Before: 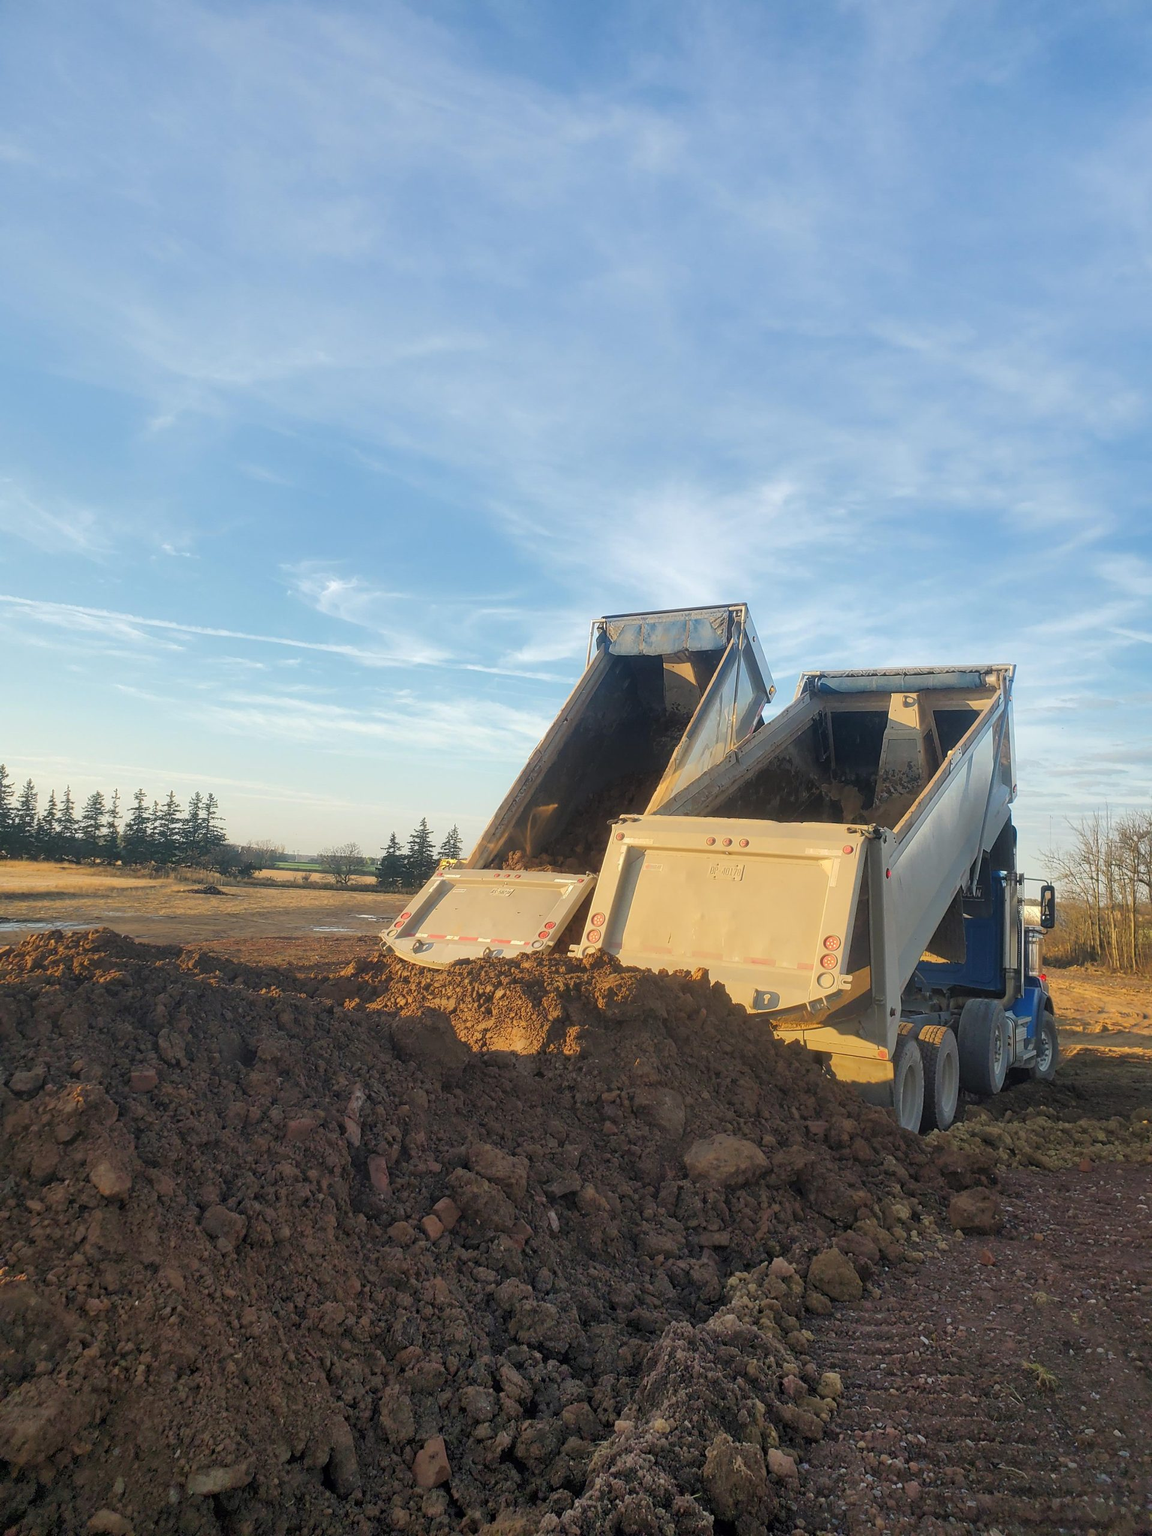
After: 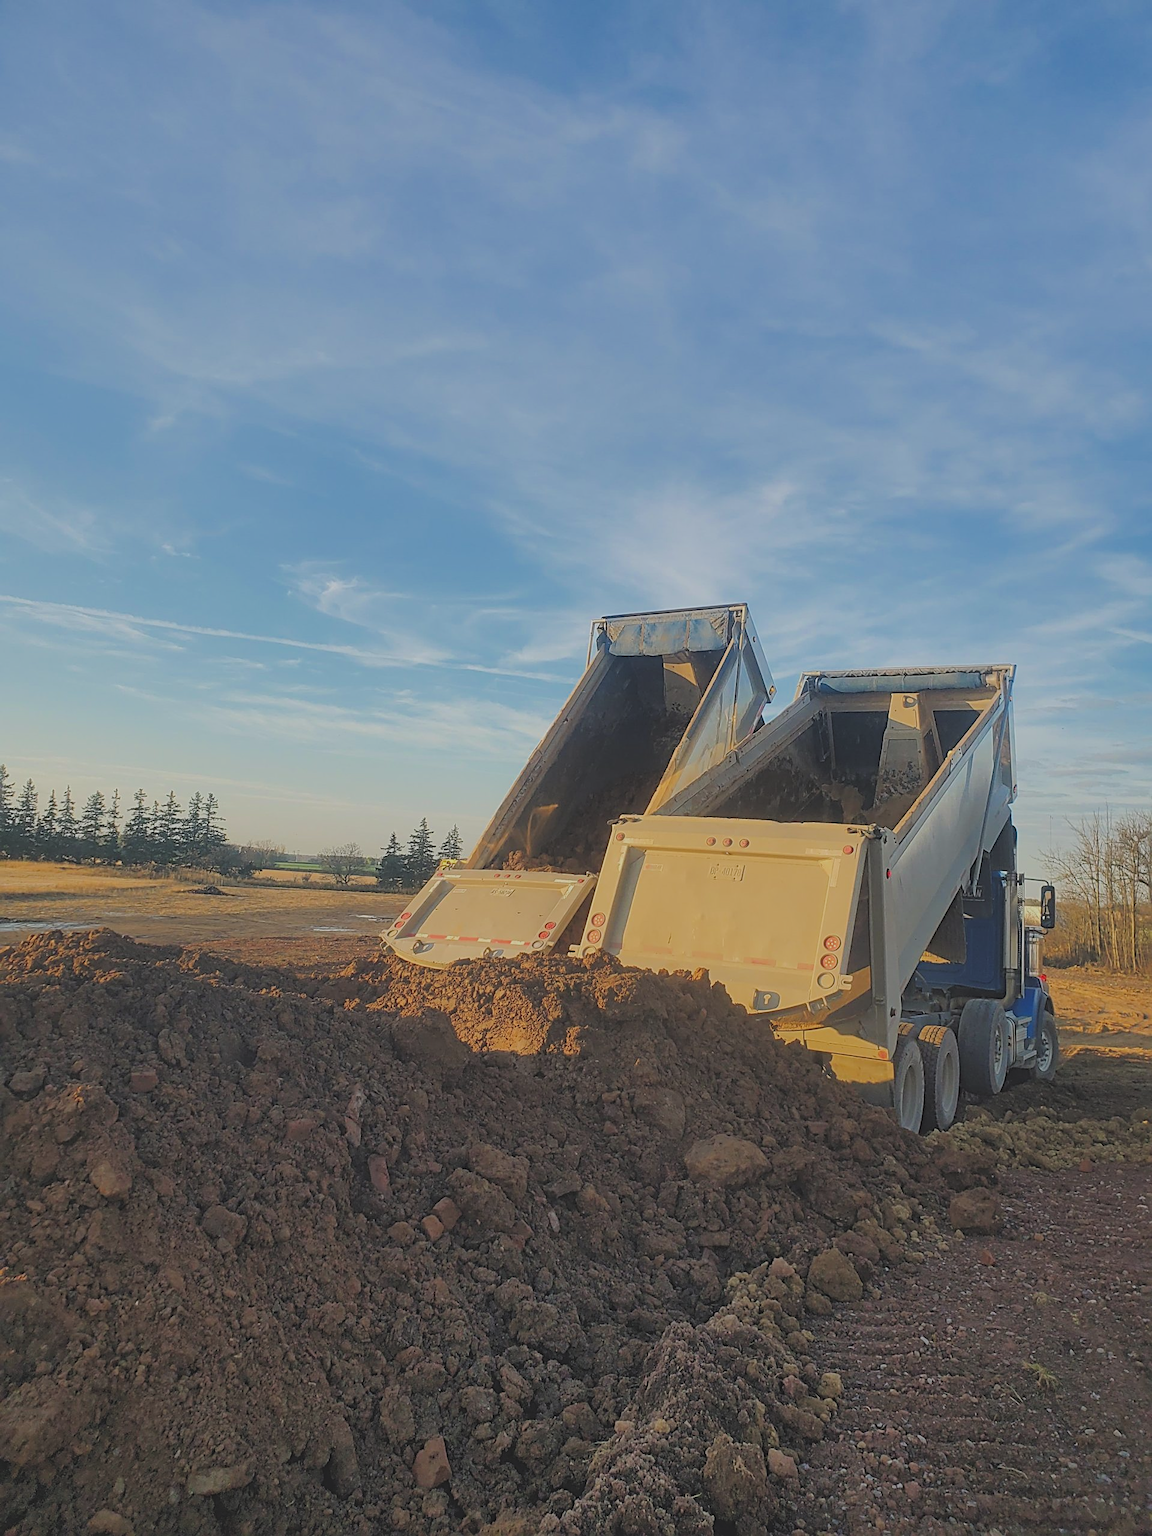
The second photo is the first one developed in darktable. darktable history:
haze removal: compatibility mode true
exposure: black level correction -0.015, exposure -0.135 EV, compensate highlight preservation false
filmic rgb: middle gray luminance 4.15%, black relative exposure -12.95 EV, white relative exposure 5 EV, target black luminance 0%, hardness 5.18, latitude 59.55%, contrast 0.763, highlights saturation mix 5.91%, shadows ↔ highlights balance 26.1%, color science v6 (2022)
sharpen: radius 2.555, amount 0.635
